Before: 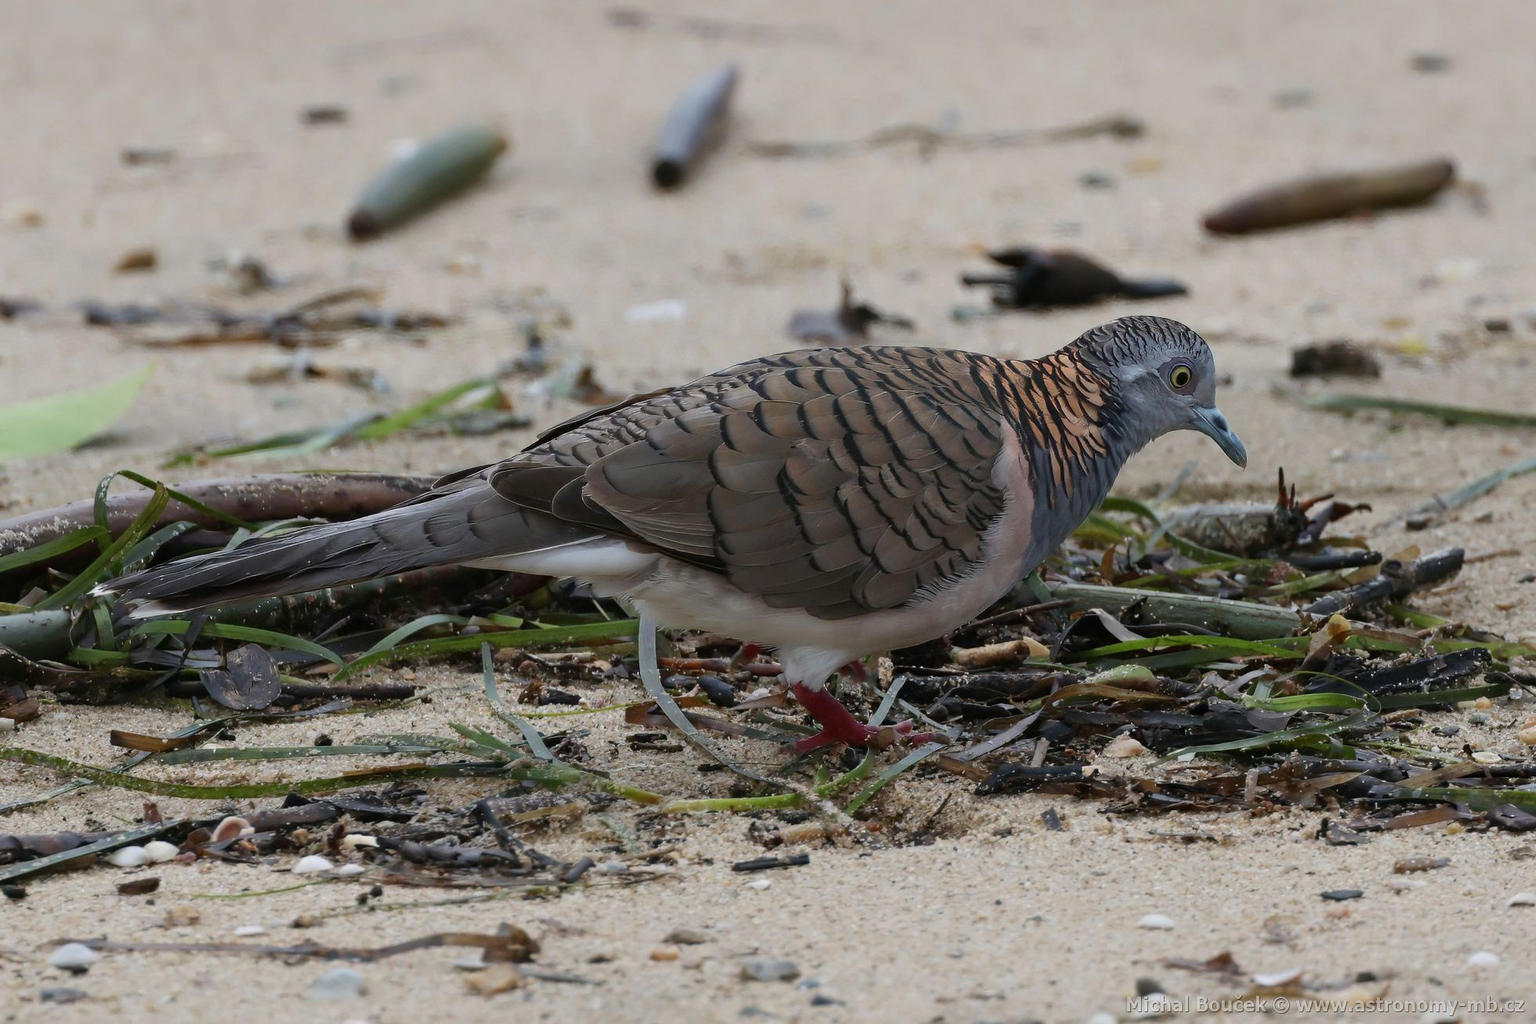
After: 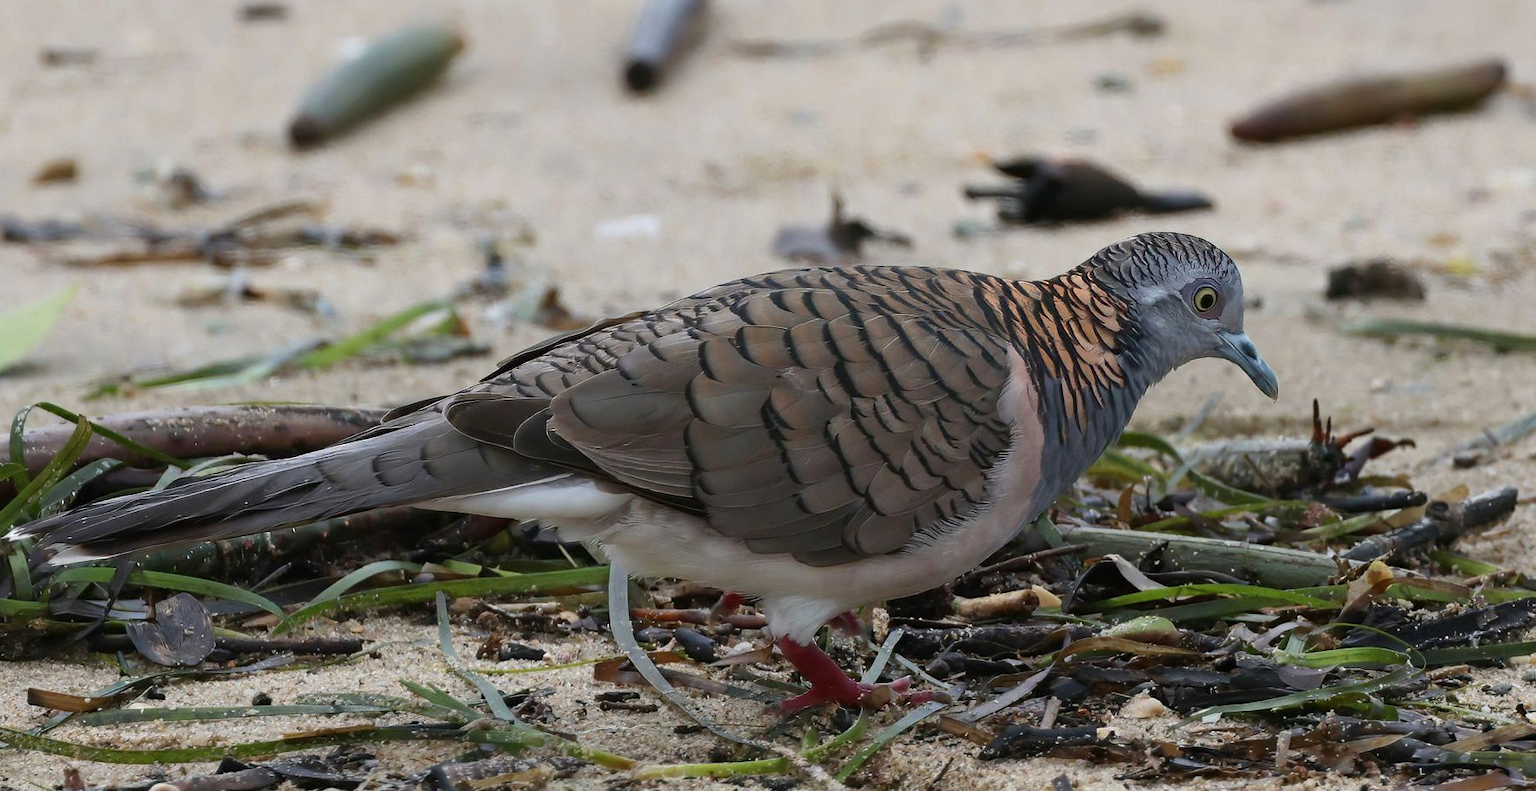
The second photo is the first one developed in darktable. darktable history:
exposure: exposure 0.2 EV, compensate highlight preservation false
crop: left 5.596%, top 10.314%, right 3.534%, bottom 19.395%
